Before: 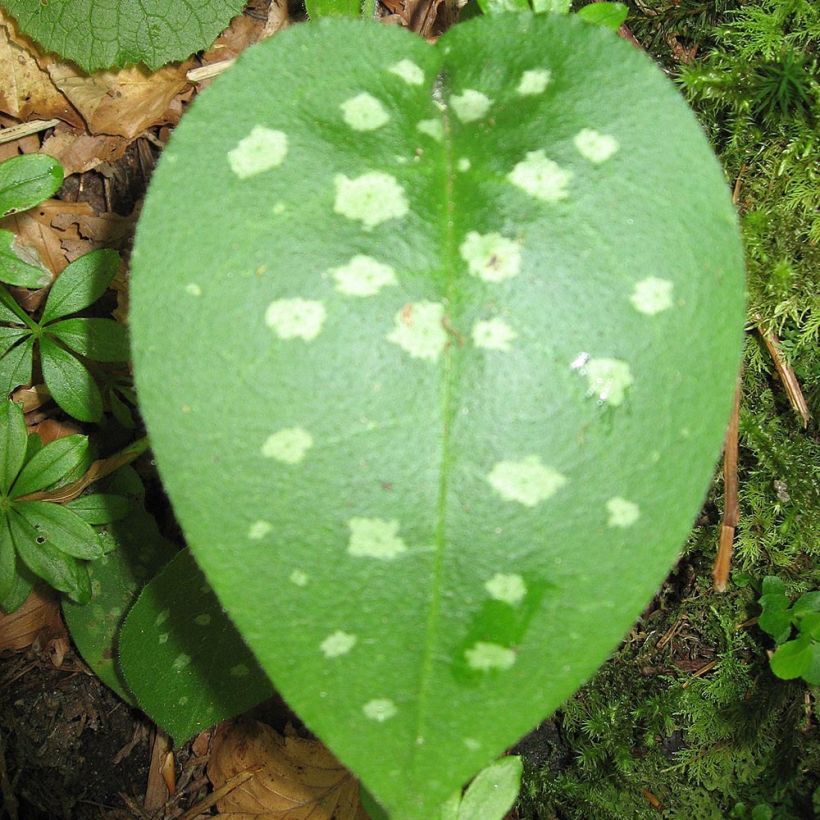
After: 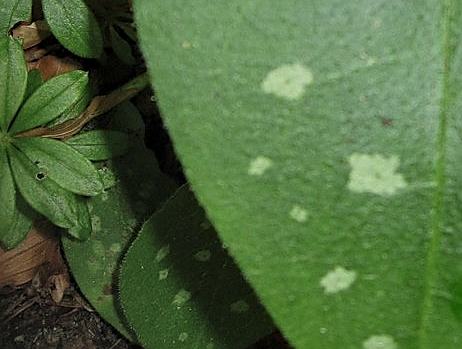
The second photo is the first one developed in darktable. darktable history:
crop: top 44.483%, right 43.593%, bottom 12.892%
shadows and highlights: on, module defaults
local contrast: highlights 0%, shadows 0%, detail 182%
exposure: black level correction -0.016, exposure -1.018 EV, compensate highlight preservation false
sharpen: on, module defaults
